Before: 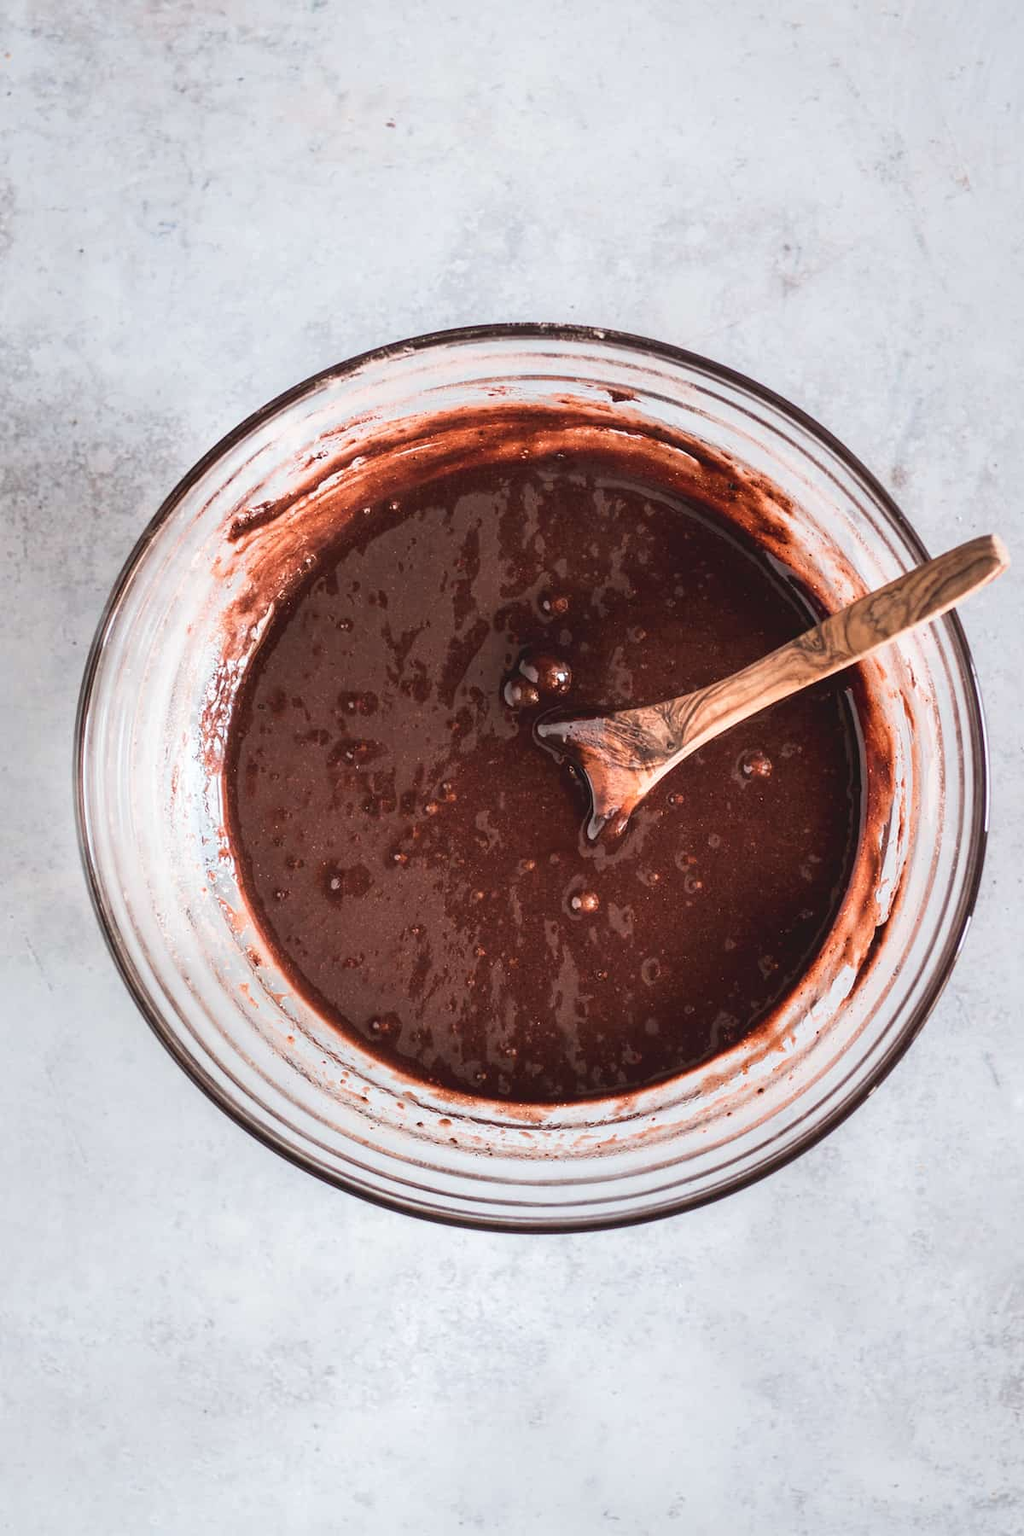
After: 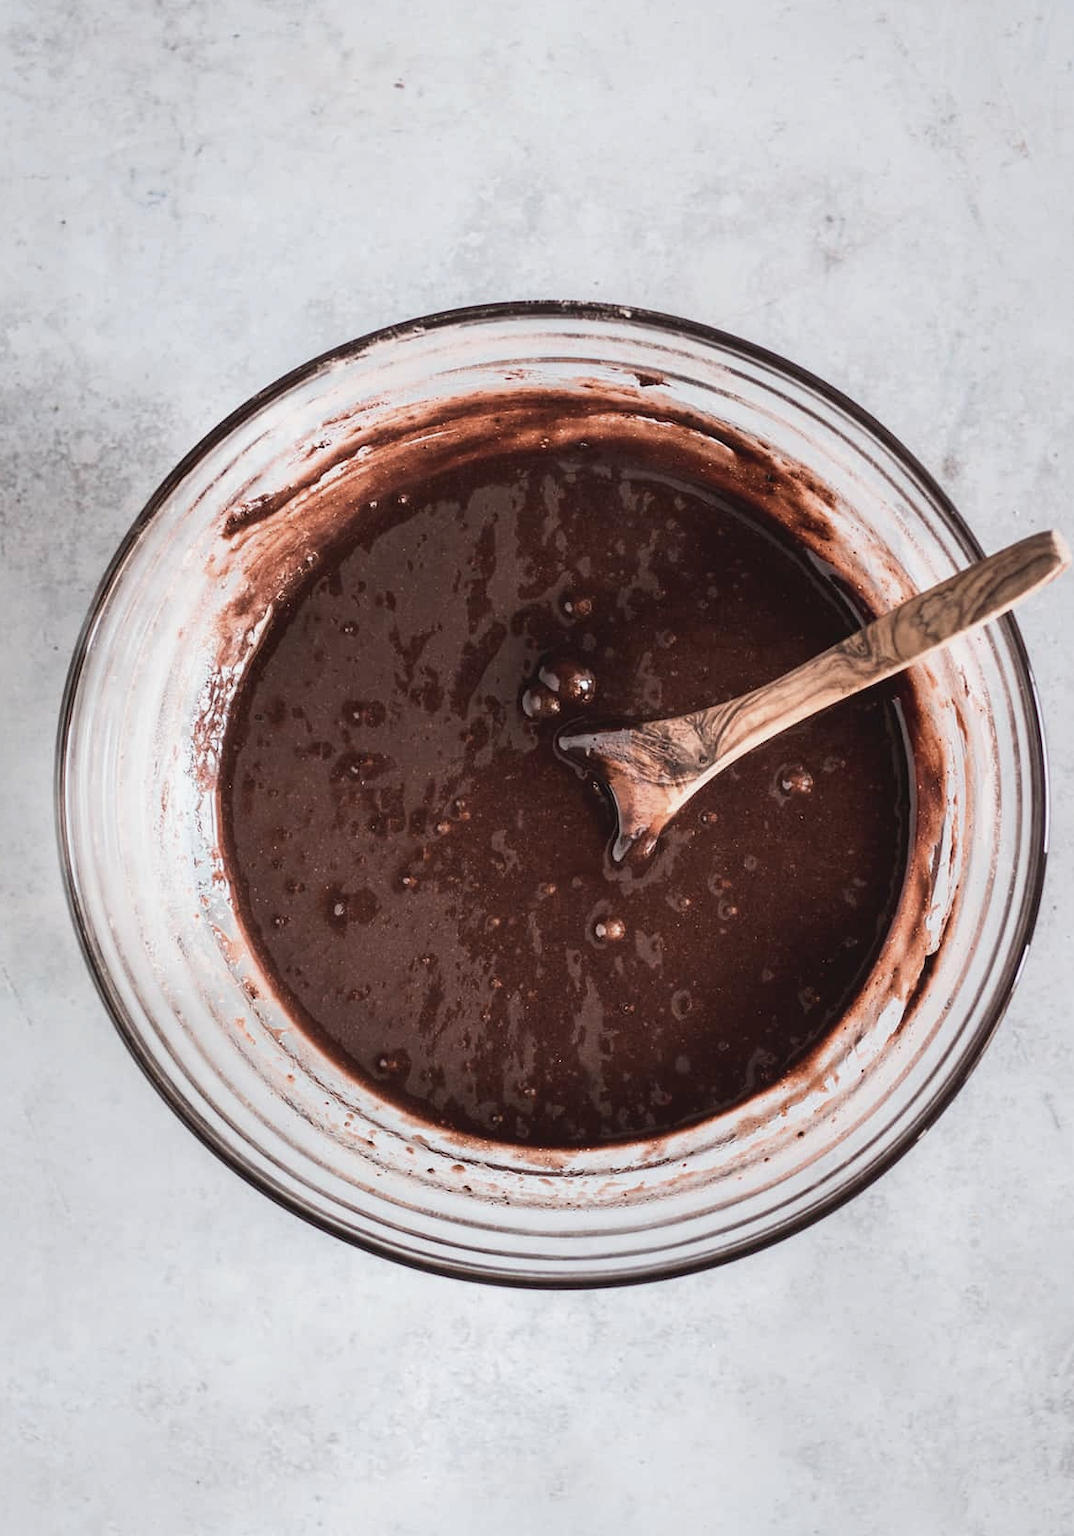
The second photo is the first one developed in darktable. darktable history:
crop: left 2.312%, top 3.012%, right 0.983%, bottom 4.837%
contrast brightness saturation: contrast 0.099, saturation -0.291
exposure: exposure -0.157 EV, compensate highlight preservation false
